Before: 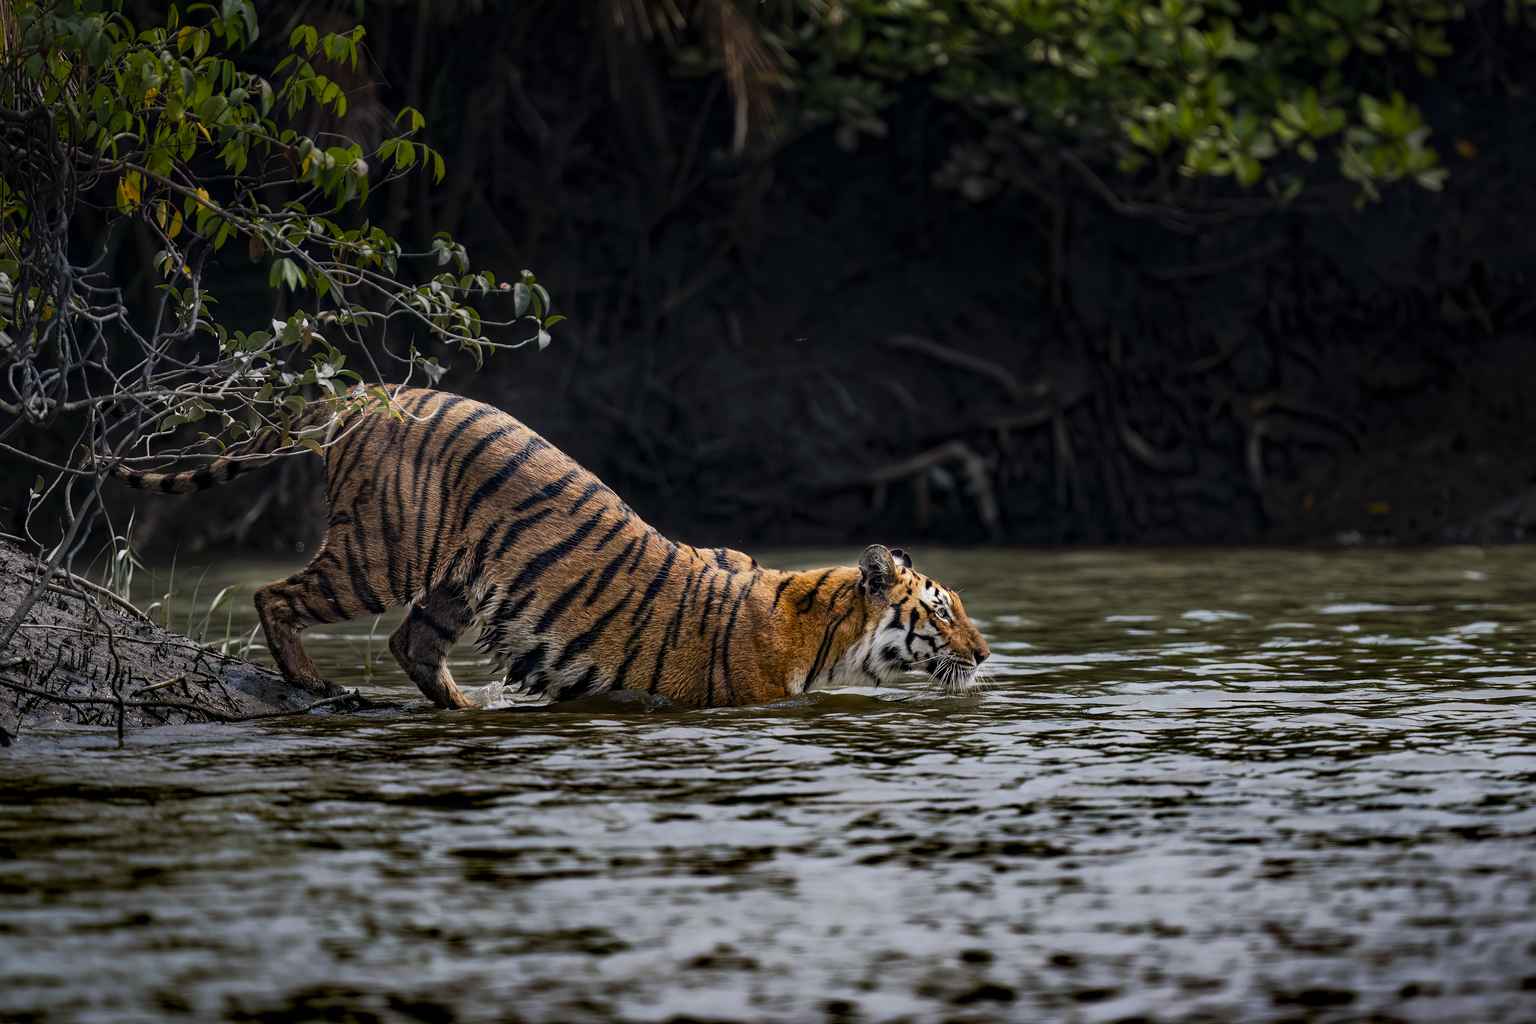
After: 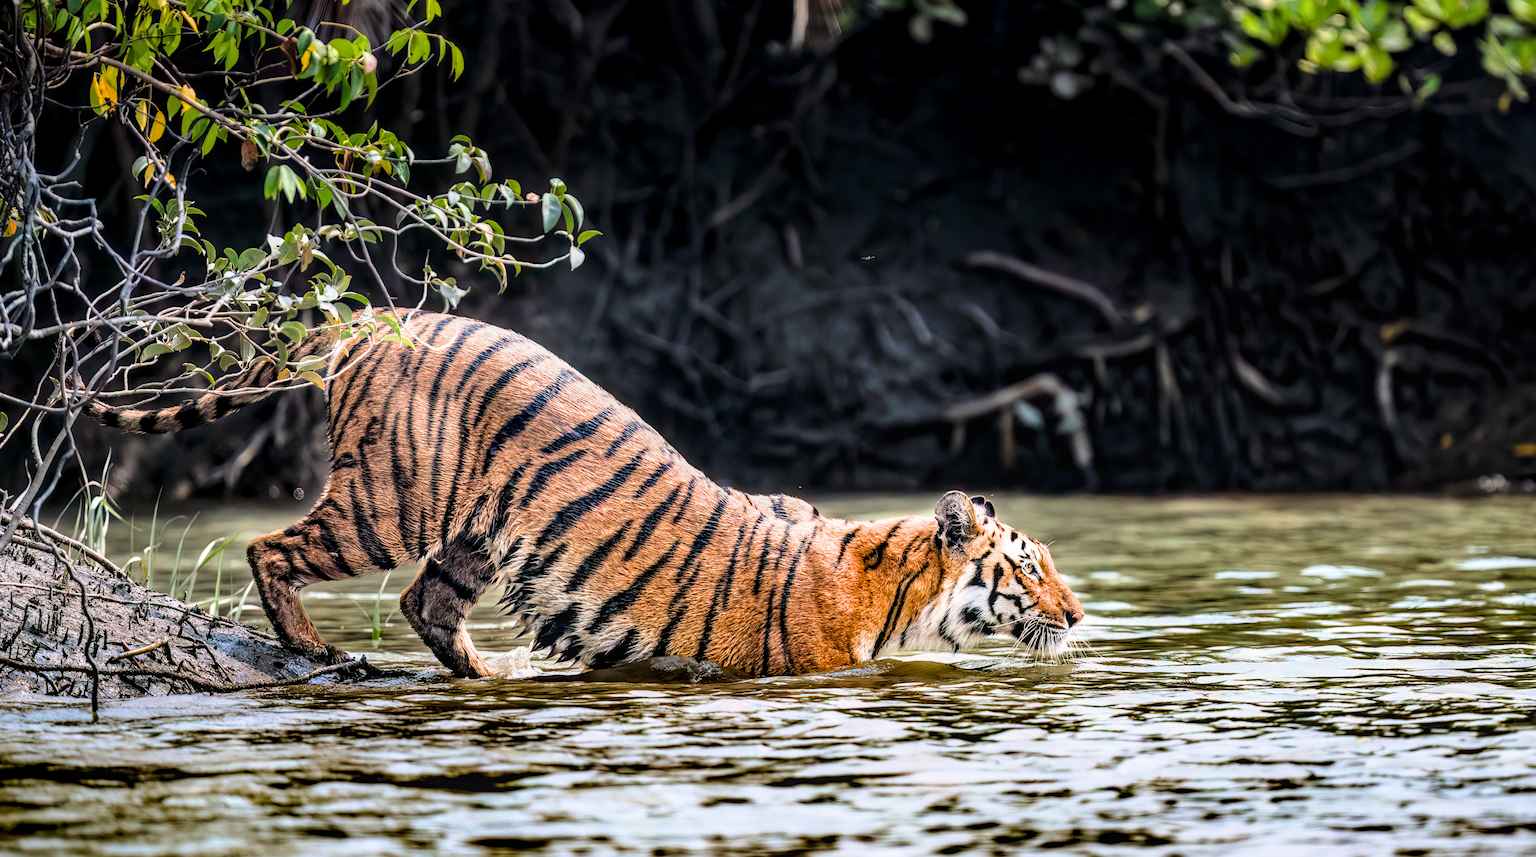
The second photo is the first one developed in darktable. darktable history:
filmic rgb: black relative exposure -7.65 EV, white relative exposure 4.56 EV, hardness 3.61, color science v6 (2022), enable highlight reconstruction true
local contrast: on, module defaults
crop and rotate: left 2.444%, top 11.097%, right 9.623%, bottom 15.299%
exposure: black level correction 0, exposure 4.022 EV, compensate exposure bias true, compensate highlight preservation false
